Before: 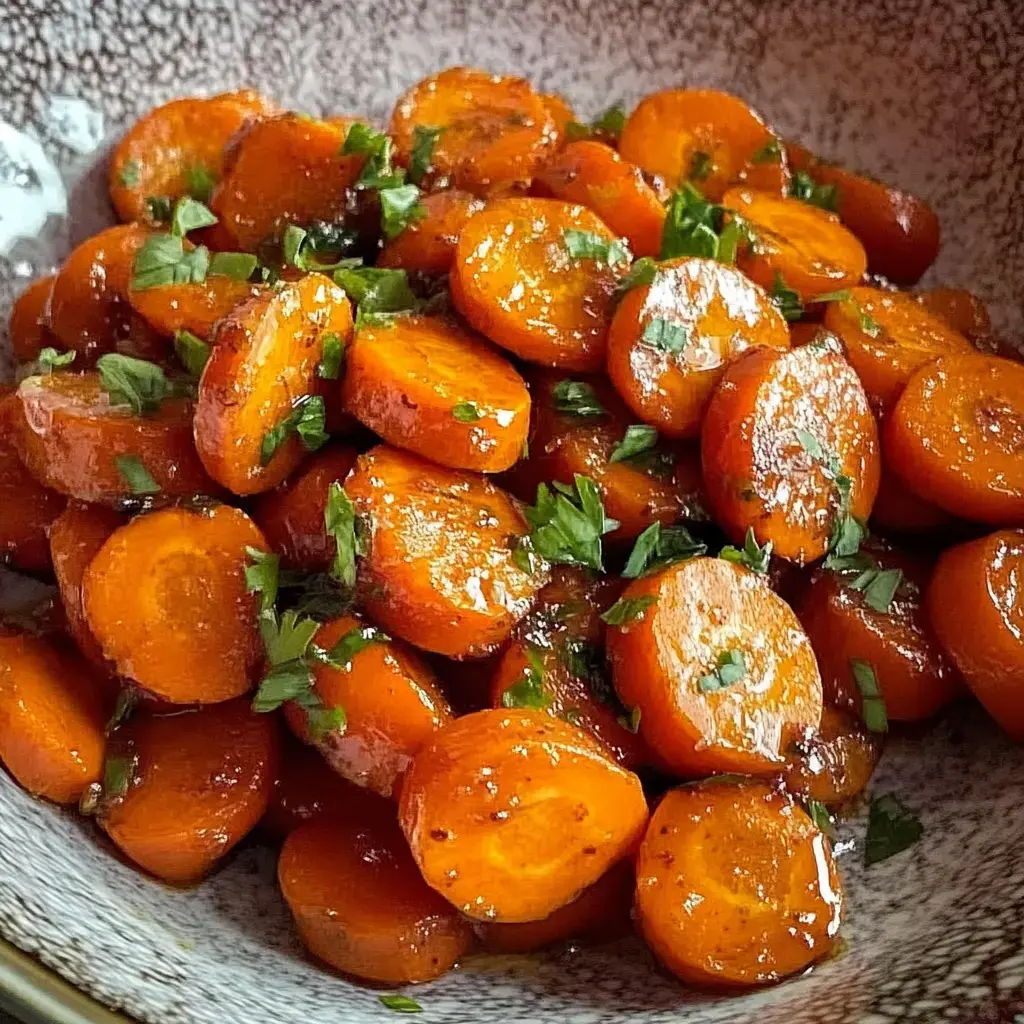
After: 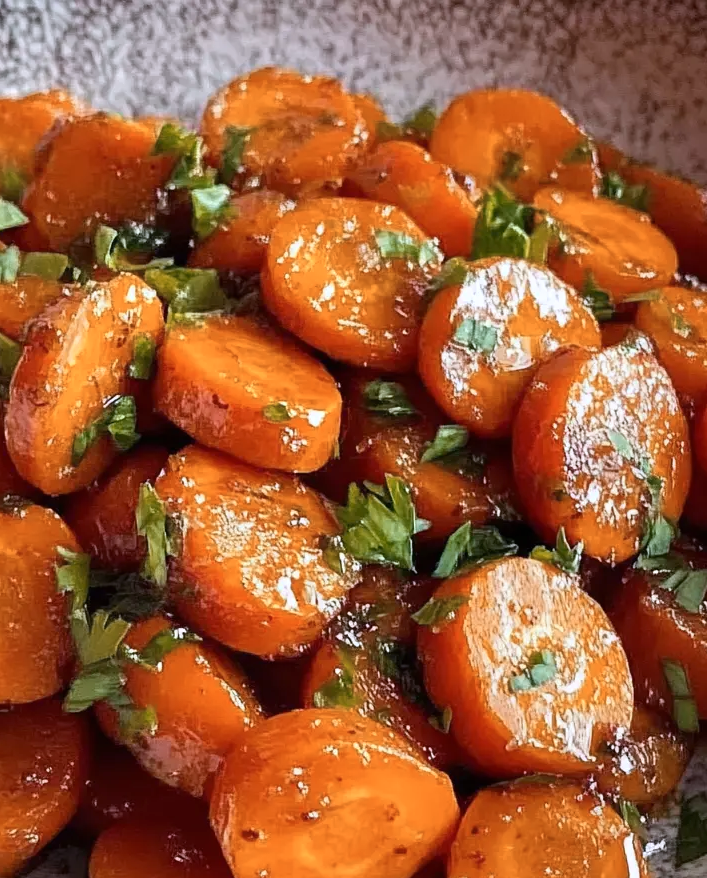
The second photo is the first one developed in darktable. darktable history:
crop: left 18.531%, right 12.405%, bottom 14.214%
color zones: curves: ch2 [(0, 0.5) (0.143, 0.5) (0.286, 0.416) (0.429, 0.5) (0.571, 0.5) (0.714, 0.5) (0.857, 0.5) (1, 0.5)]
exposure: black level correction 0, compensate highlight preservation false
color calibration: illuminant as shot in camera, x 0.358, y 0.373, temperature 4628.91 K
